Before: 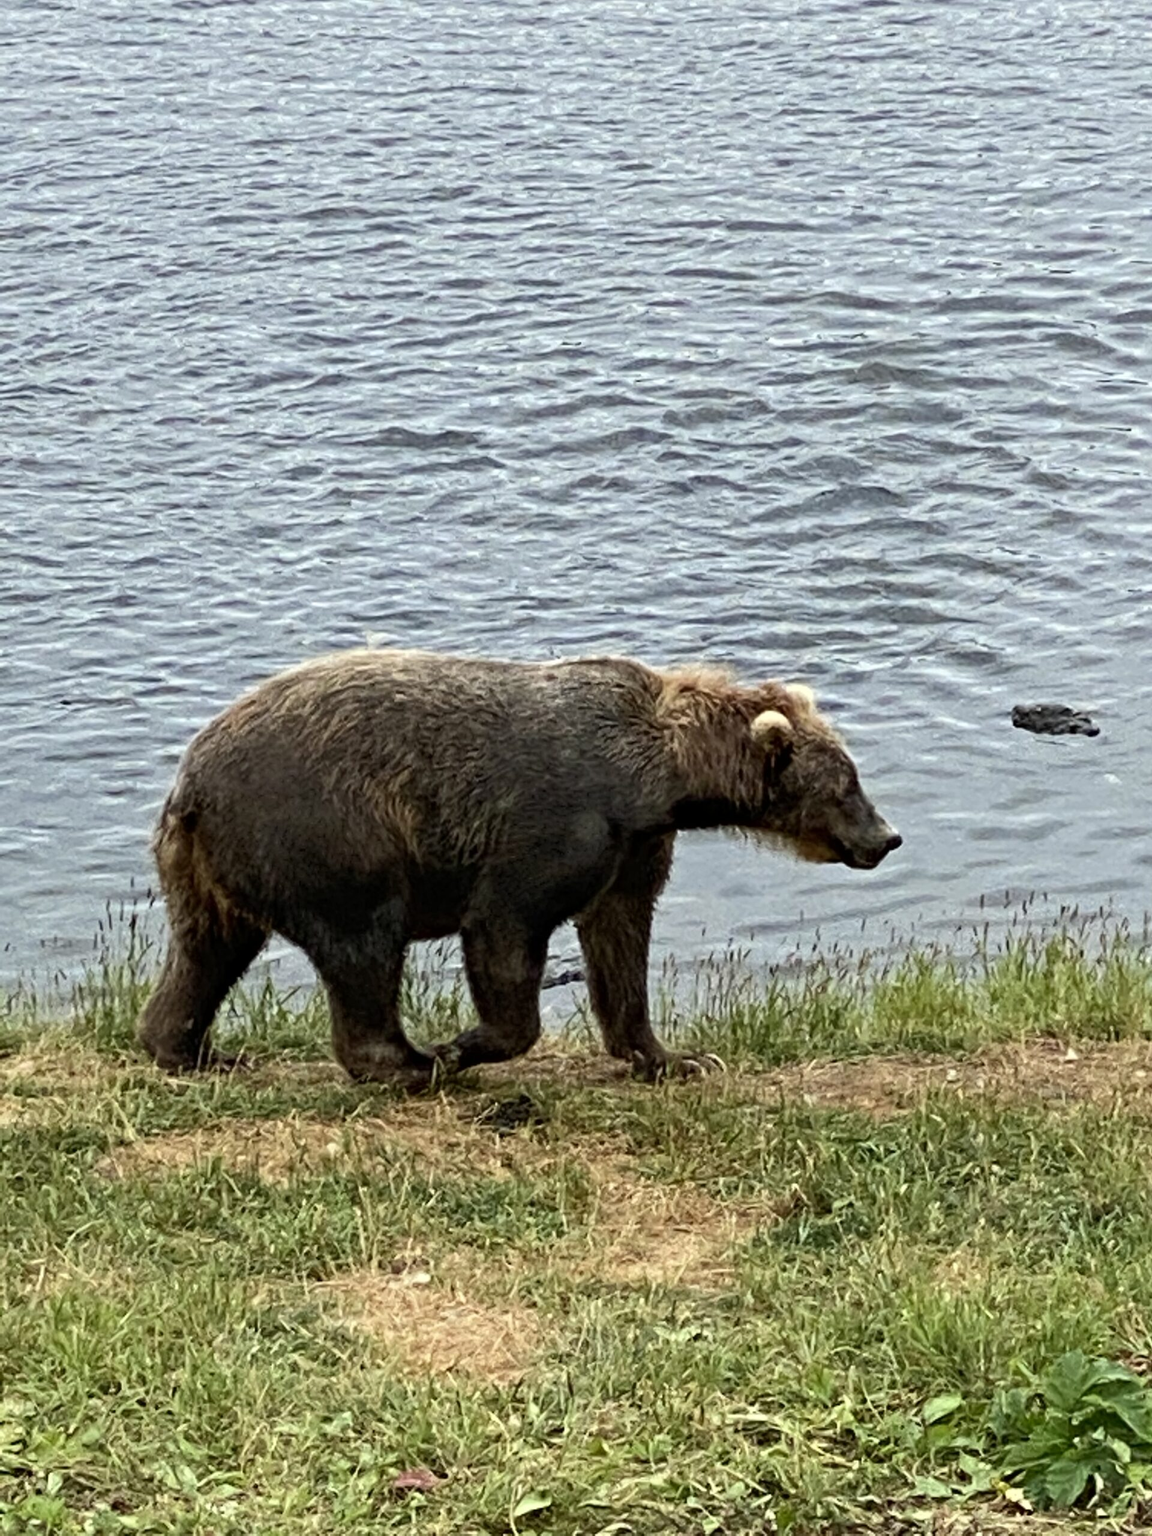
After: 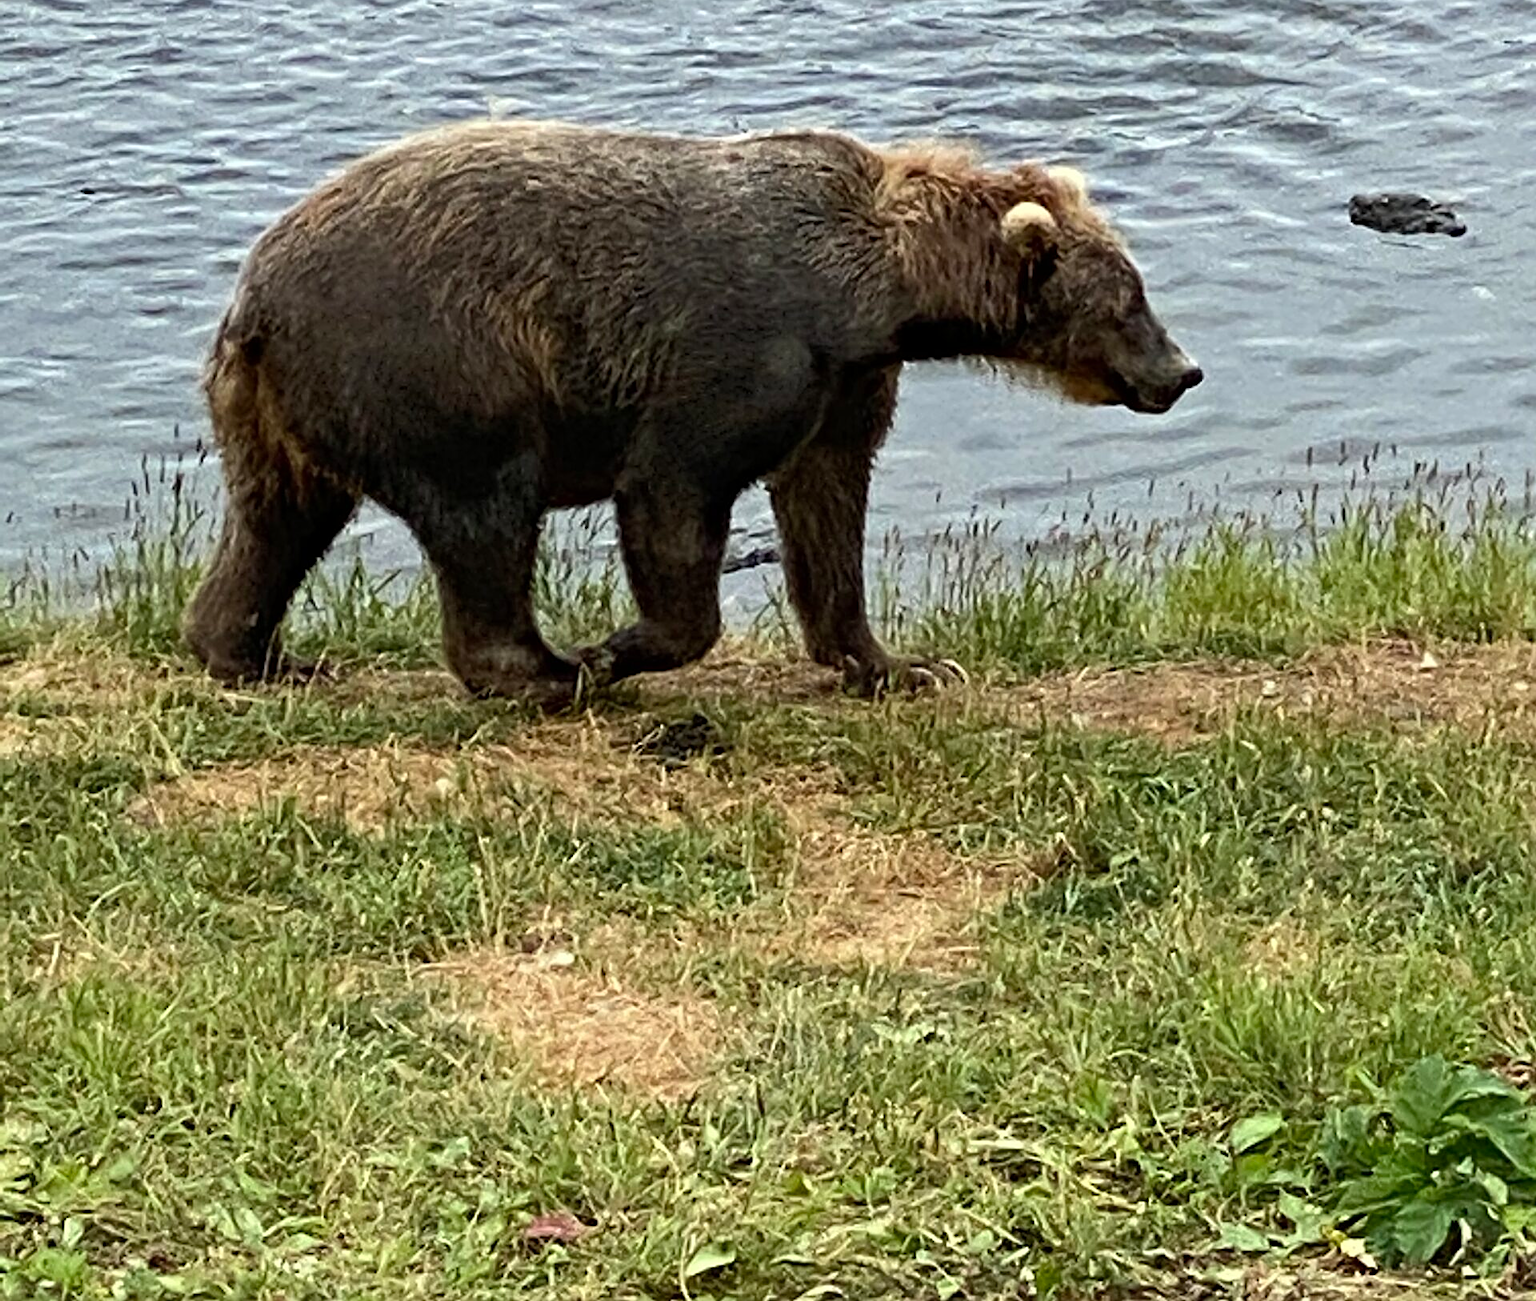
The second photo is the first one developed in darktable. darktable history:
crop and rotate: top 36.435%
sharpen: on, module defaults
